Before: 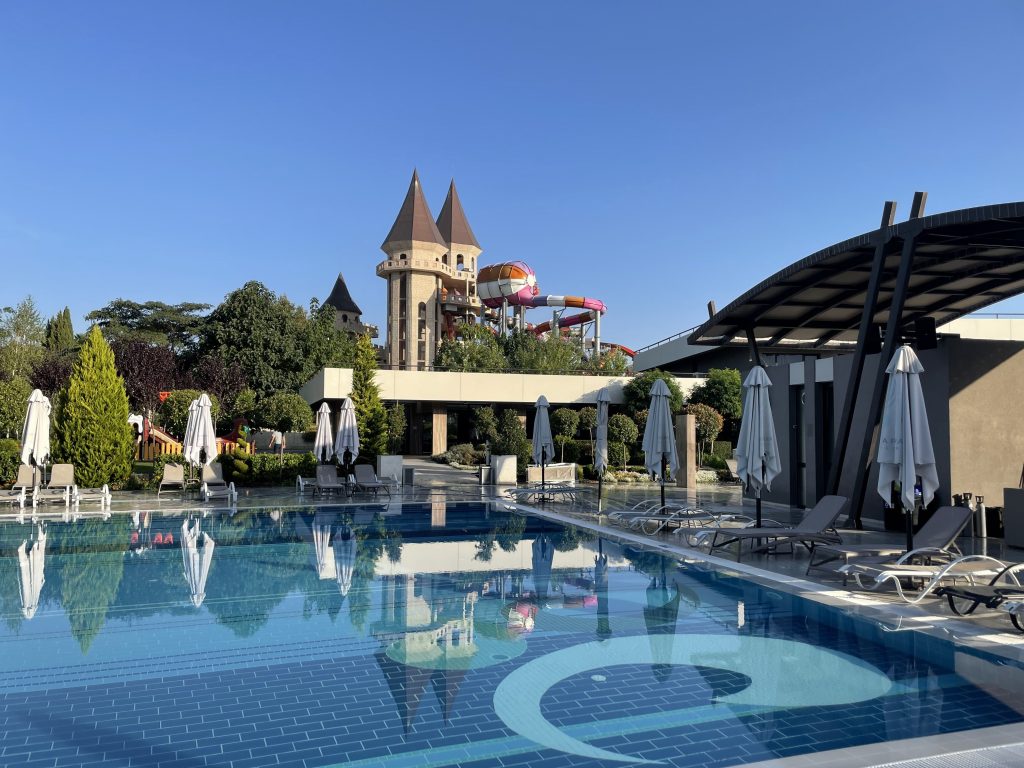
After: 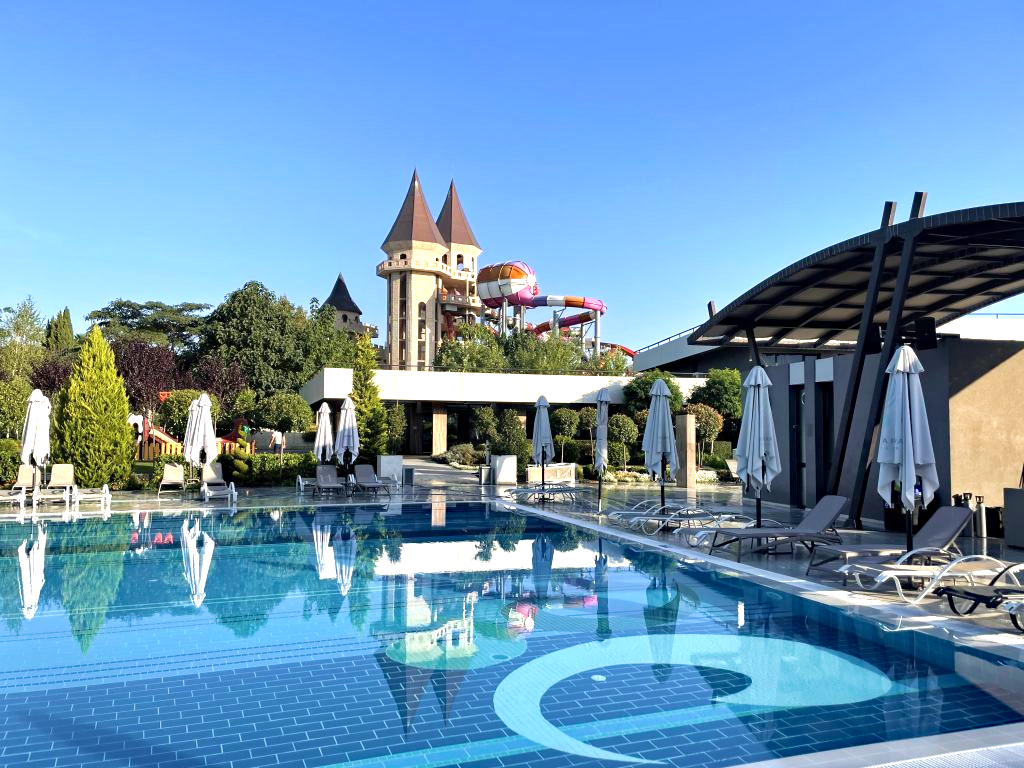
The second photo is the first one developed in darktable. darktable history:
haze removal: adaptive false
exposure: black level correction 0, exposure 0.893 EV, compensate highlight preservation false
velvia: on, module defaults
